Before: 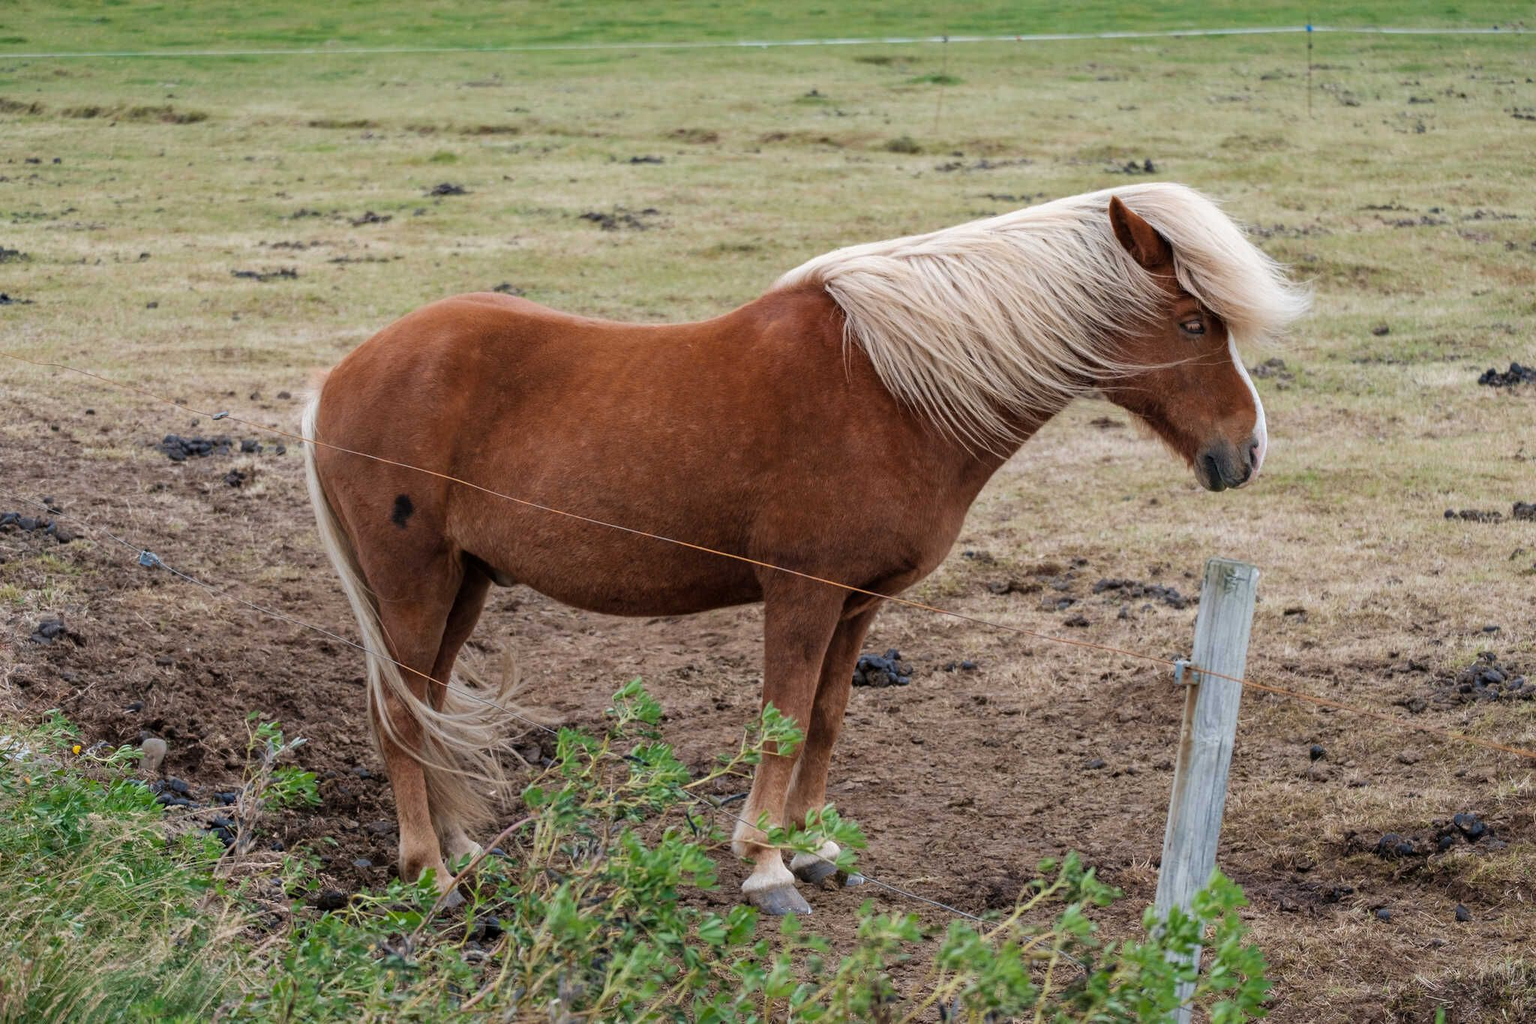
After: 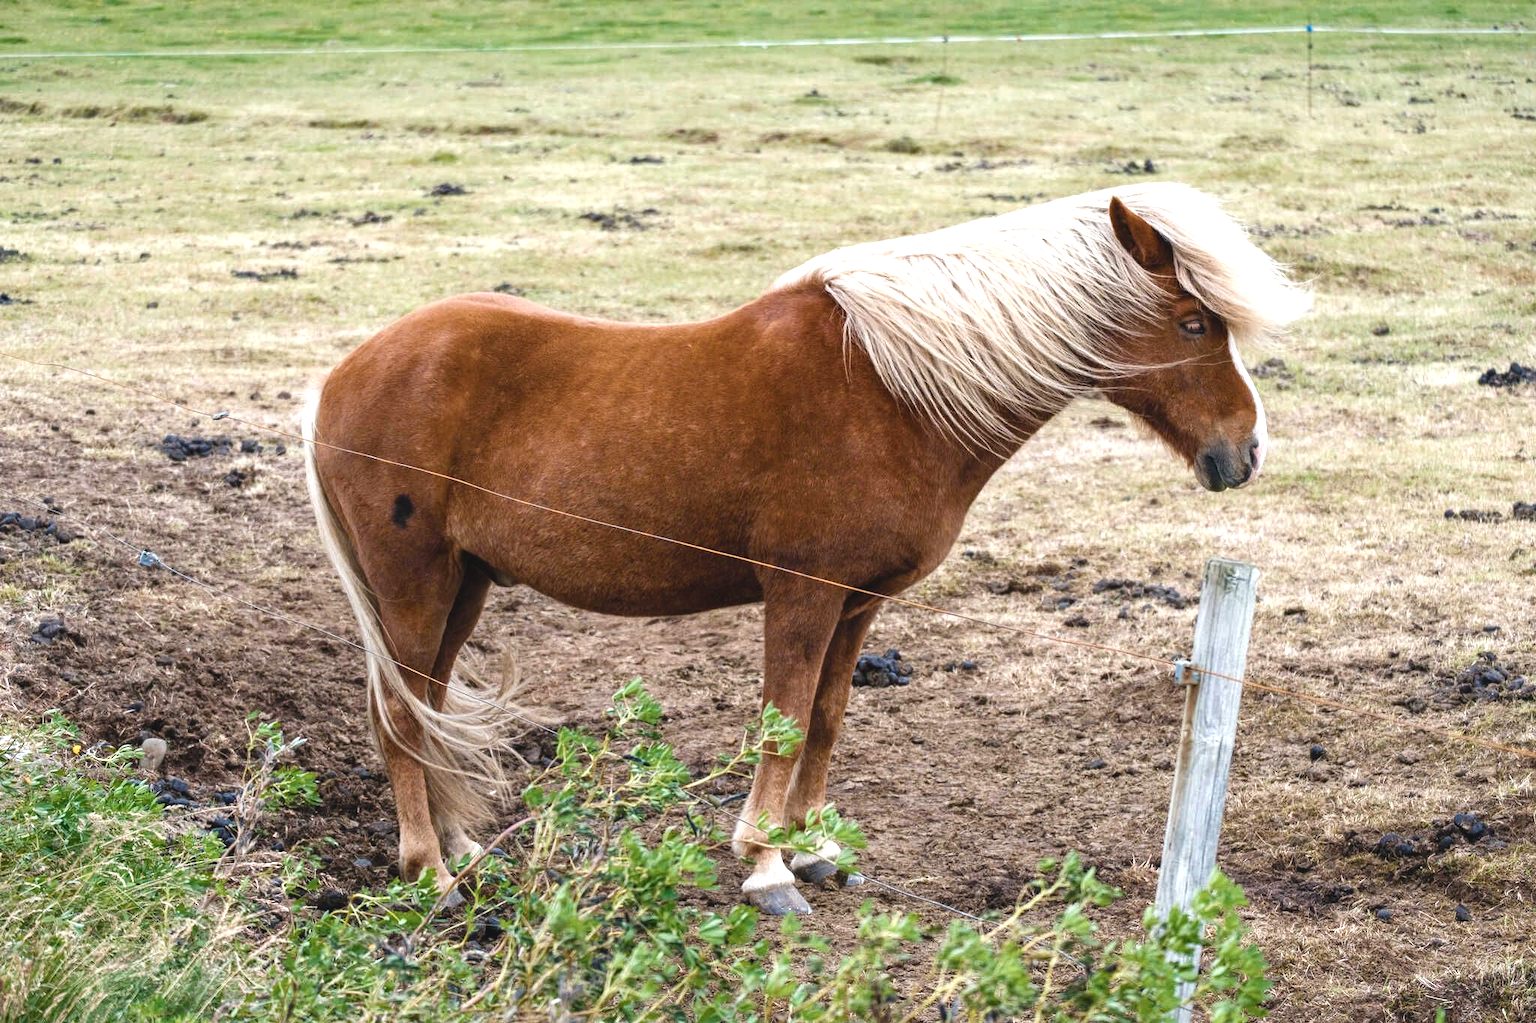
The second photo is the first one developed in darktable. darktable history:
contrast brightness saturation: contrast 0.098, saturation -0.36
color balance rgb: shadows lift › chroma 2.015%, shadows lift › hue 247.99°, global offset › luminance 0.704%, linear chroma grading › global chroma 9.113%, perceptual saturation grading › global saturation 20%, perceptual saturation grading › highlights -50.087%, perceptual saturation grading › shadows 30.423%, perceptual brilliance grading › global brilliance 24.72%, global vibrance 41.661%
local contrast: highlights 102%, shadows 101%, detail 120%, midtone range 0.2
